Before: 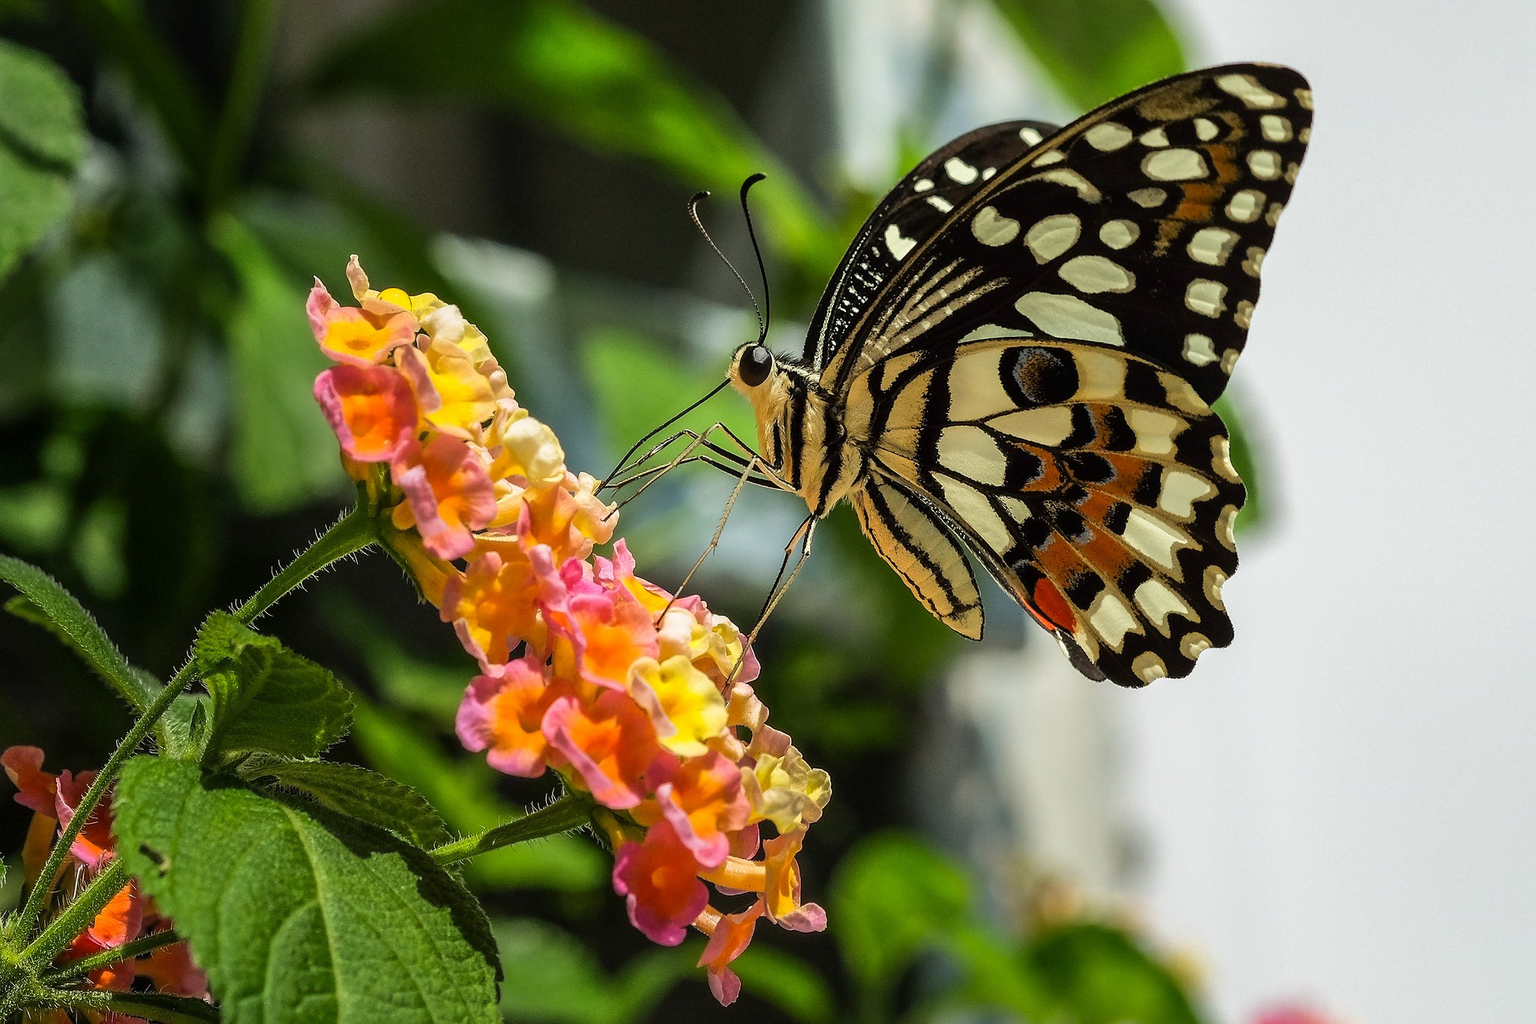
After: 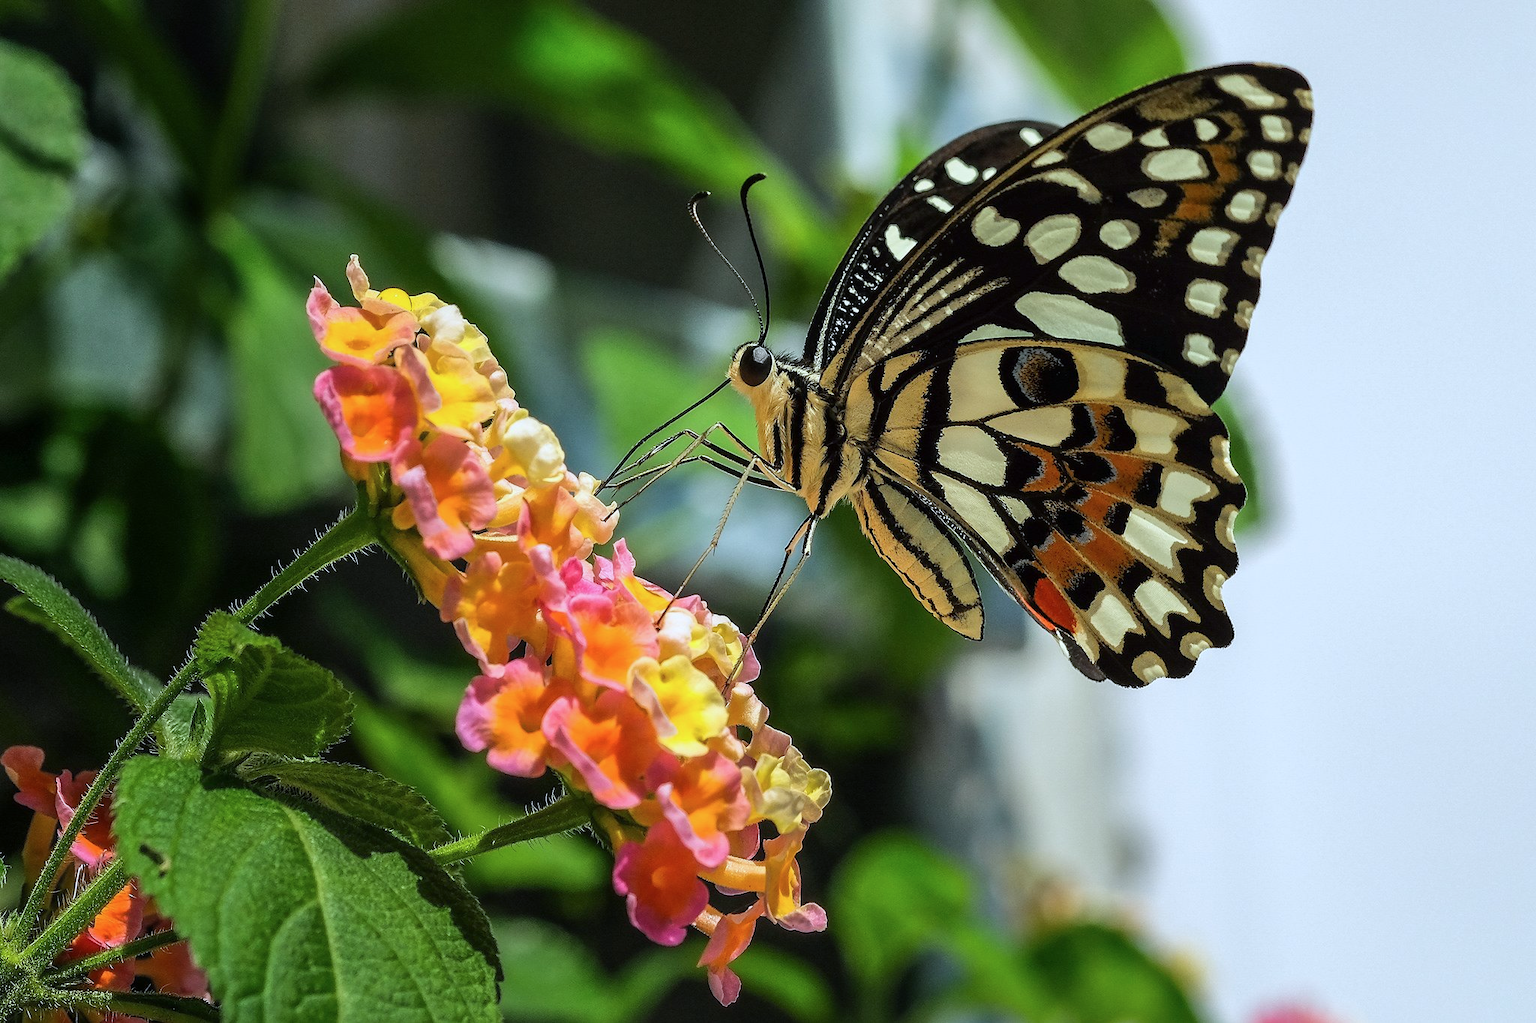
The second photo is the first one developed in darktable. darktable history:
color calibration: gray › normalize channels true, x 0.37, y 0.382, temperature 4308.86 K, gamut compression 0.014
